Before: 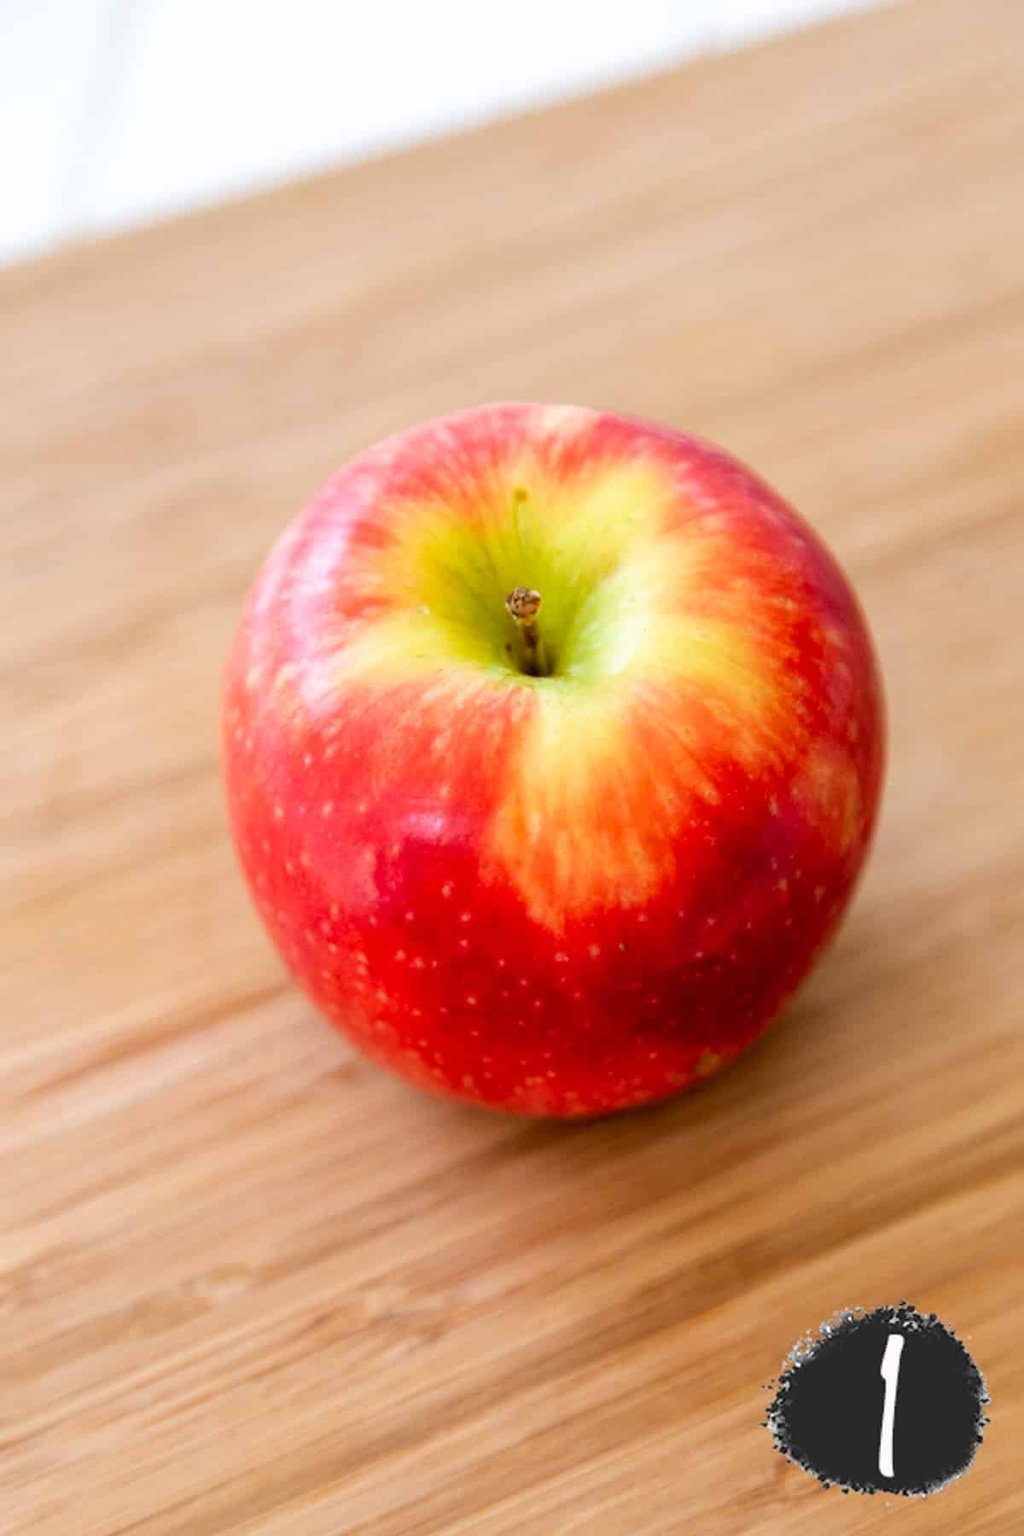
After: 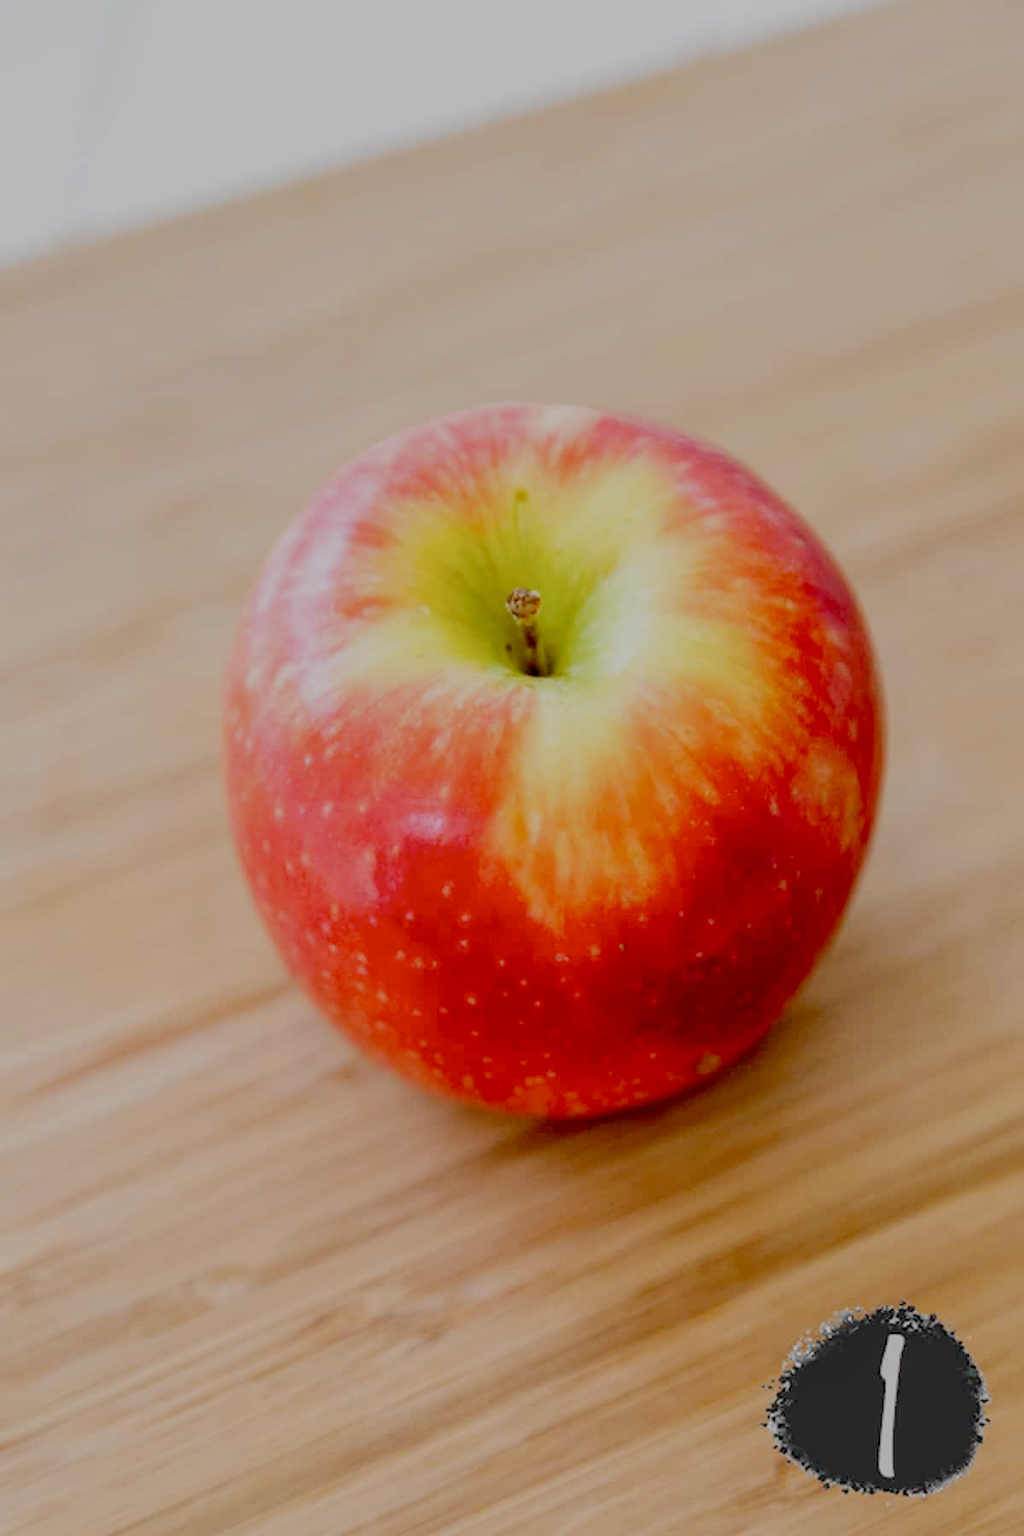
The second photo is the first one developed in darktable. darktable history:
local contrast: on, module defaults
filmic rgb: black relative exposure -7 EV, white relative exposure 6 EV, threshold 3 EV, target black luminance 0%, hardness 2.73, latitude 61.22%, contrast 0.691, highlights saturation mix 10%, shadows ↔ highlights balance -0.073%, preserve chrominance no, color science v4 (2020), iterations of high-quality reconstruction 10, contrast in shadows soft, contrast in highlights soft, enable highlight reconstruction true
